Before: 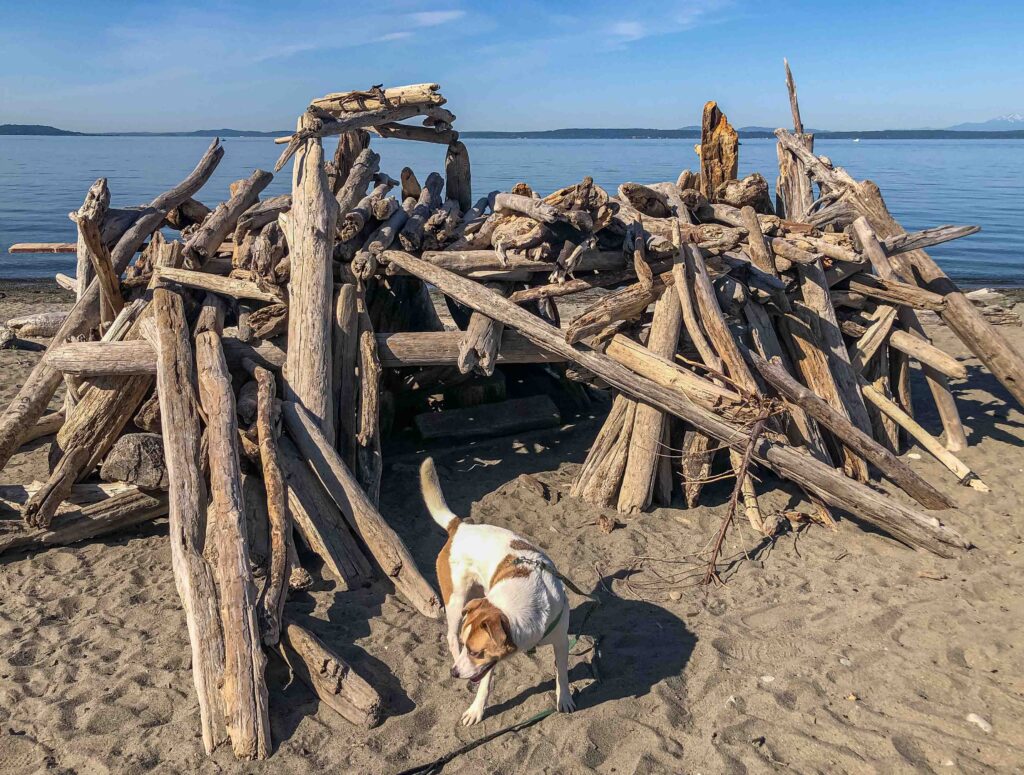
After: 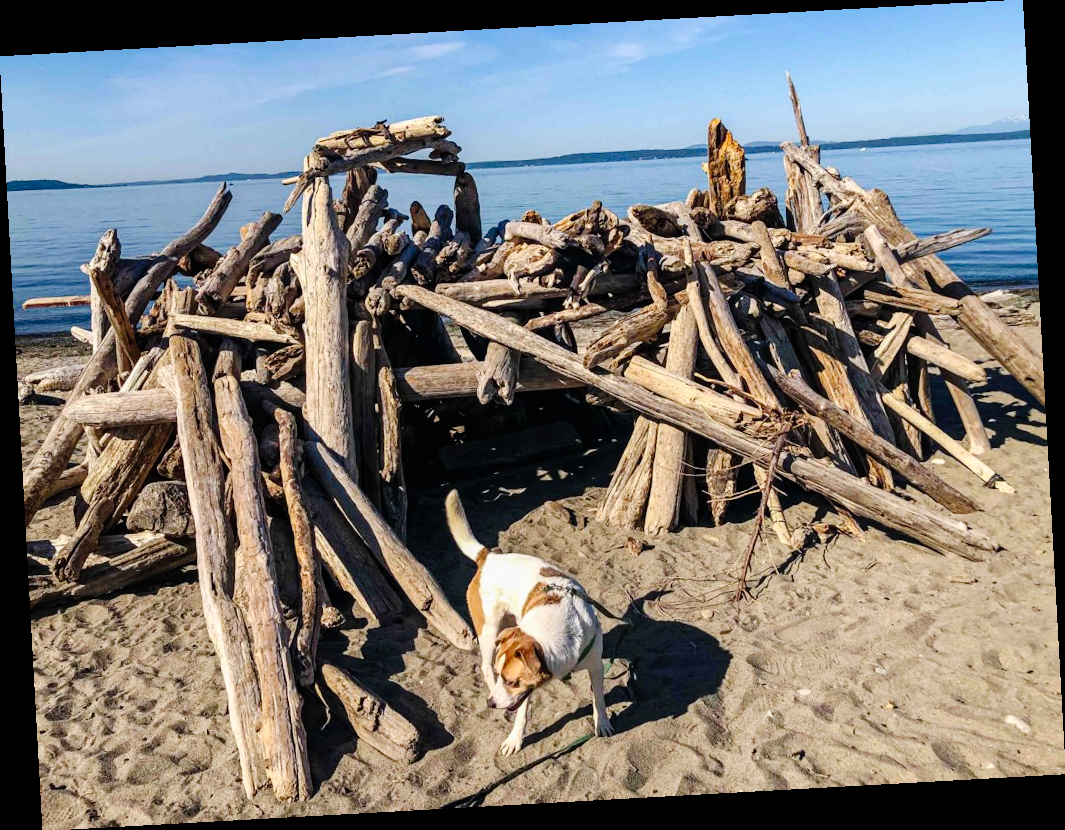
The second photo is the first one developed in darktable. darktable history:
tone curve: curves: ch0 [(0, 0) (0.003, 0.003) (0.011, 0.005) (0.025, 0.008) (0.044, 0.012) (0.069, 0.02) (0.1, 0.031) (0.136, 0.047) (0.177, 0.088) (0.224, 0.141) (0.277, 0.222) (0.335, 0.32) (0.399, 0.422) (0.468, 0.523) (0.543, 0.623) (0.623, 0.716) (0.709, 0.796) (0.801, 0.878) (0.898, 0.957) (1, 1)], preserve colors none
rotate and perspective: rotation -3.18°, automatic cropping off
white balance: red 1, blue 1
